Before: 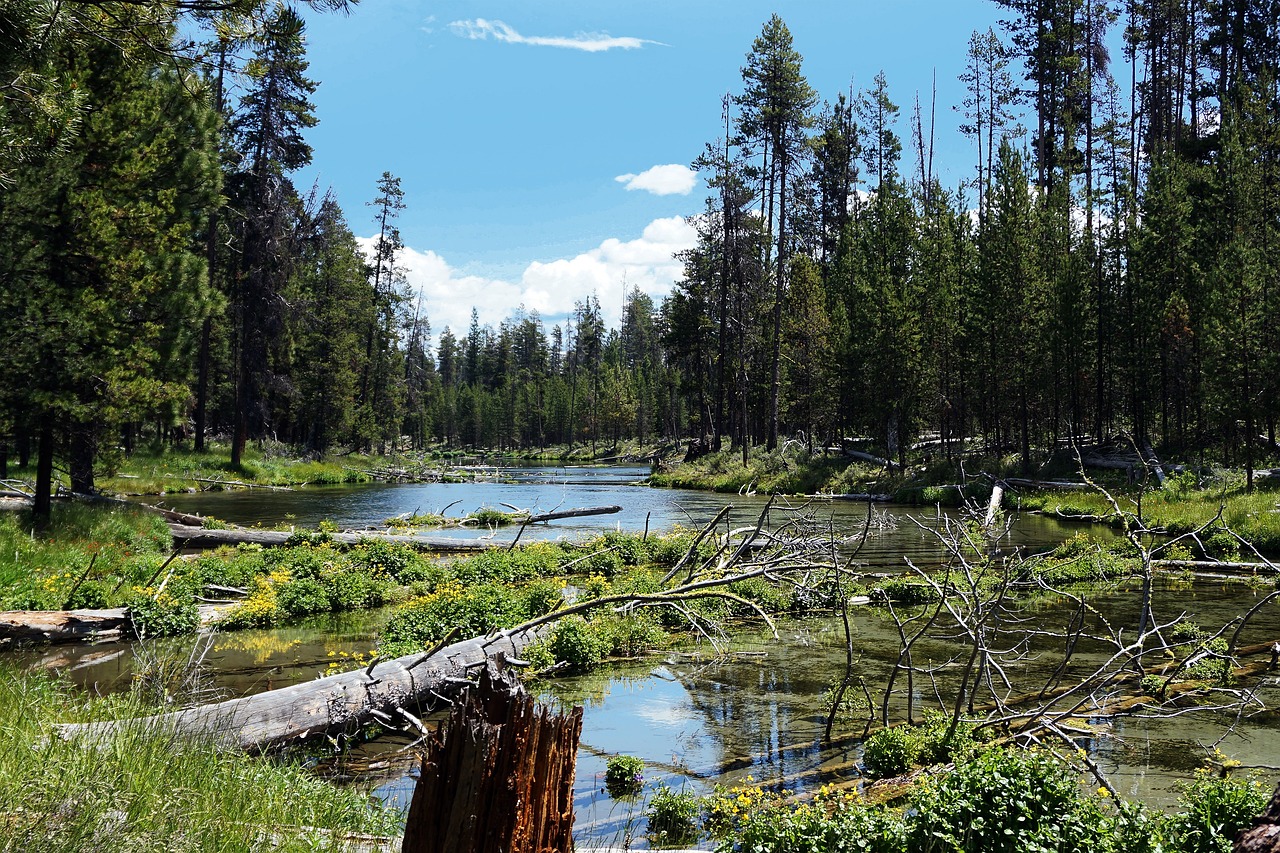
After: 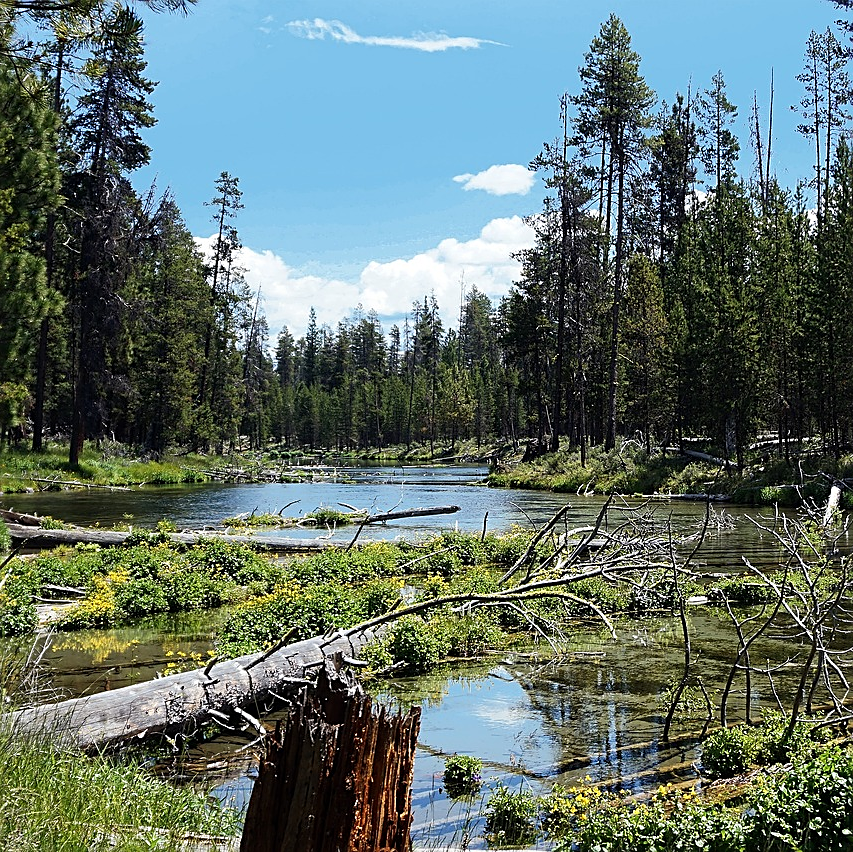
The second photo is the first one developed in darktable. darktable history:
crop and rotate: left 12.673%, right 20.66%
sharpen: on, module defaults
